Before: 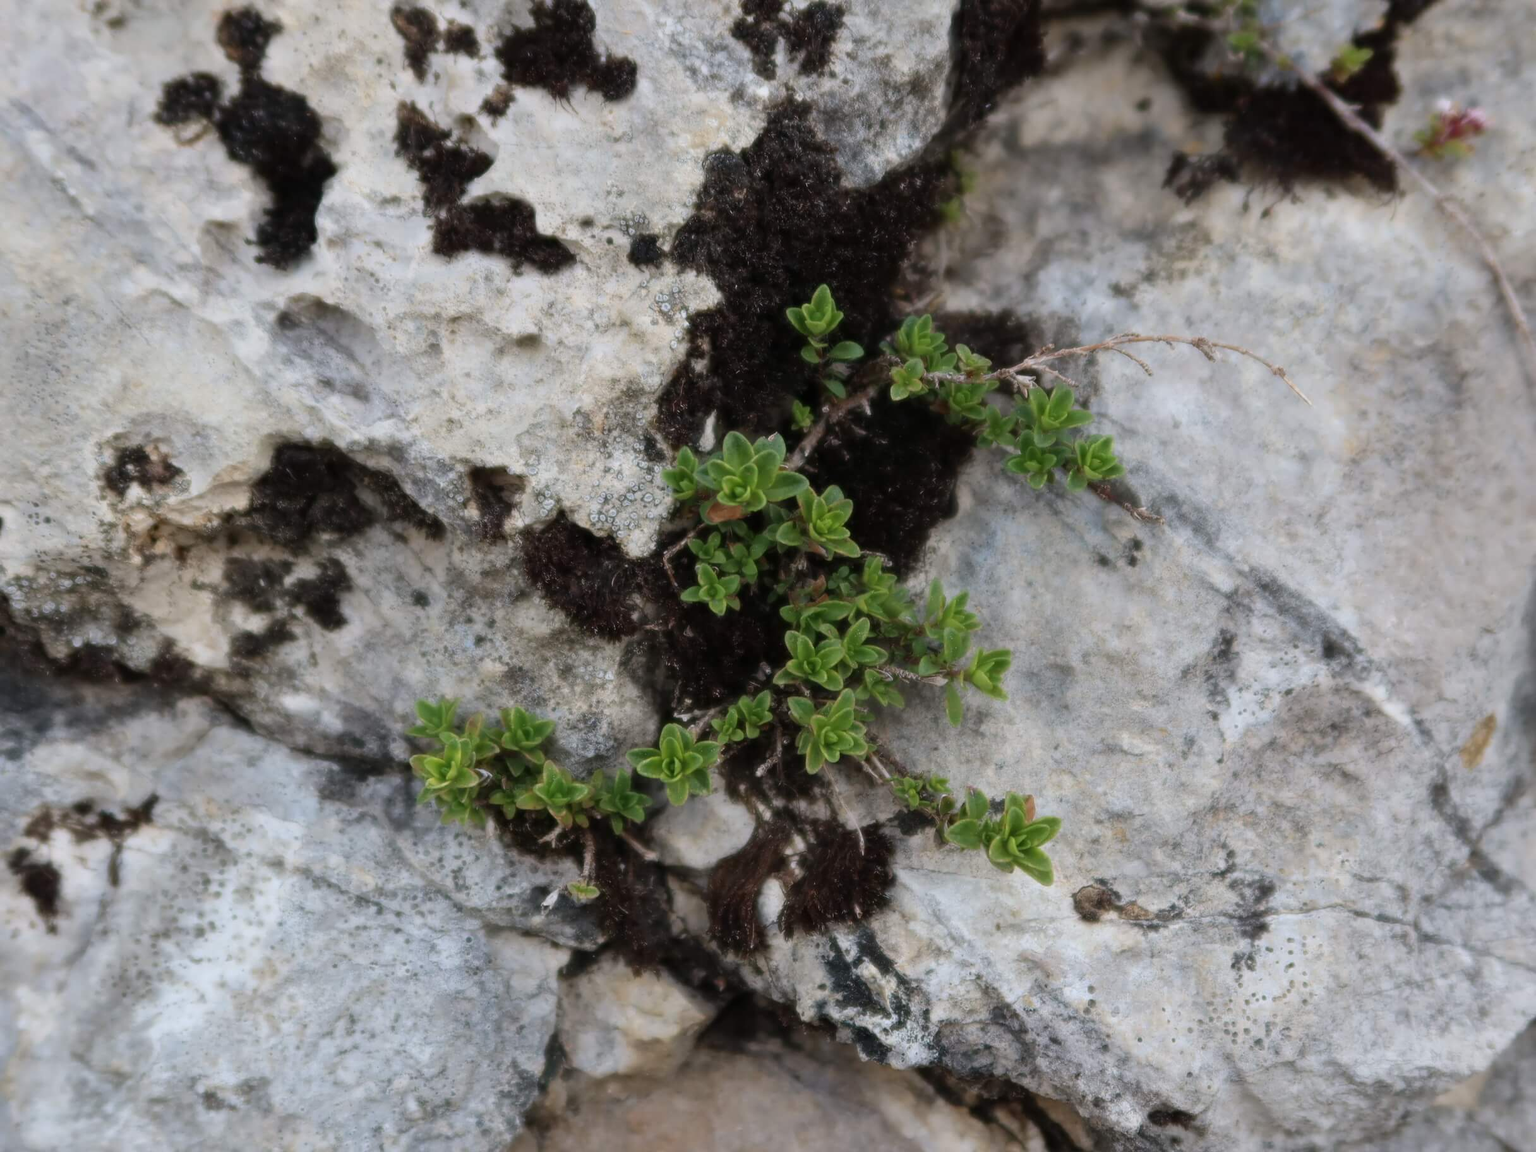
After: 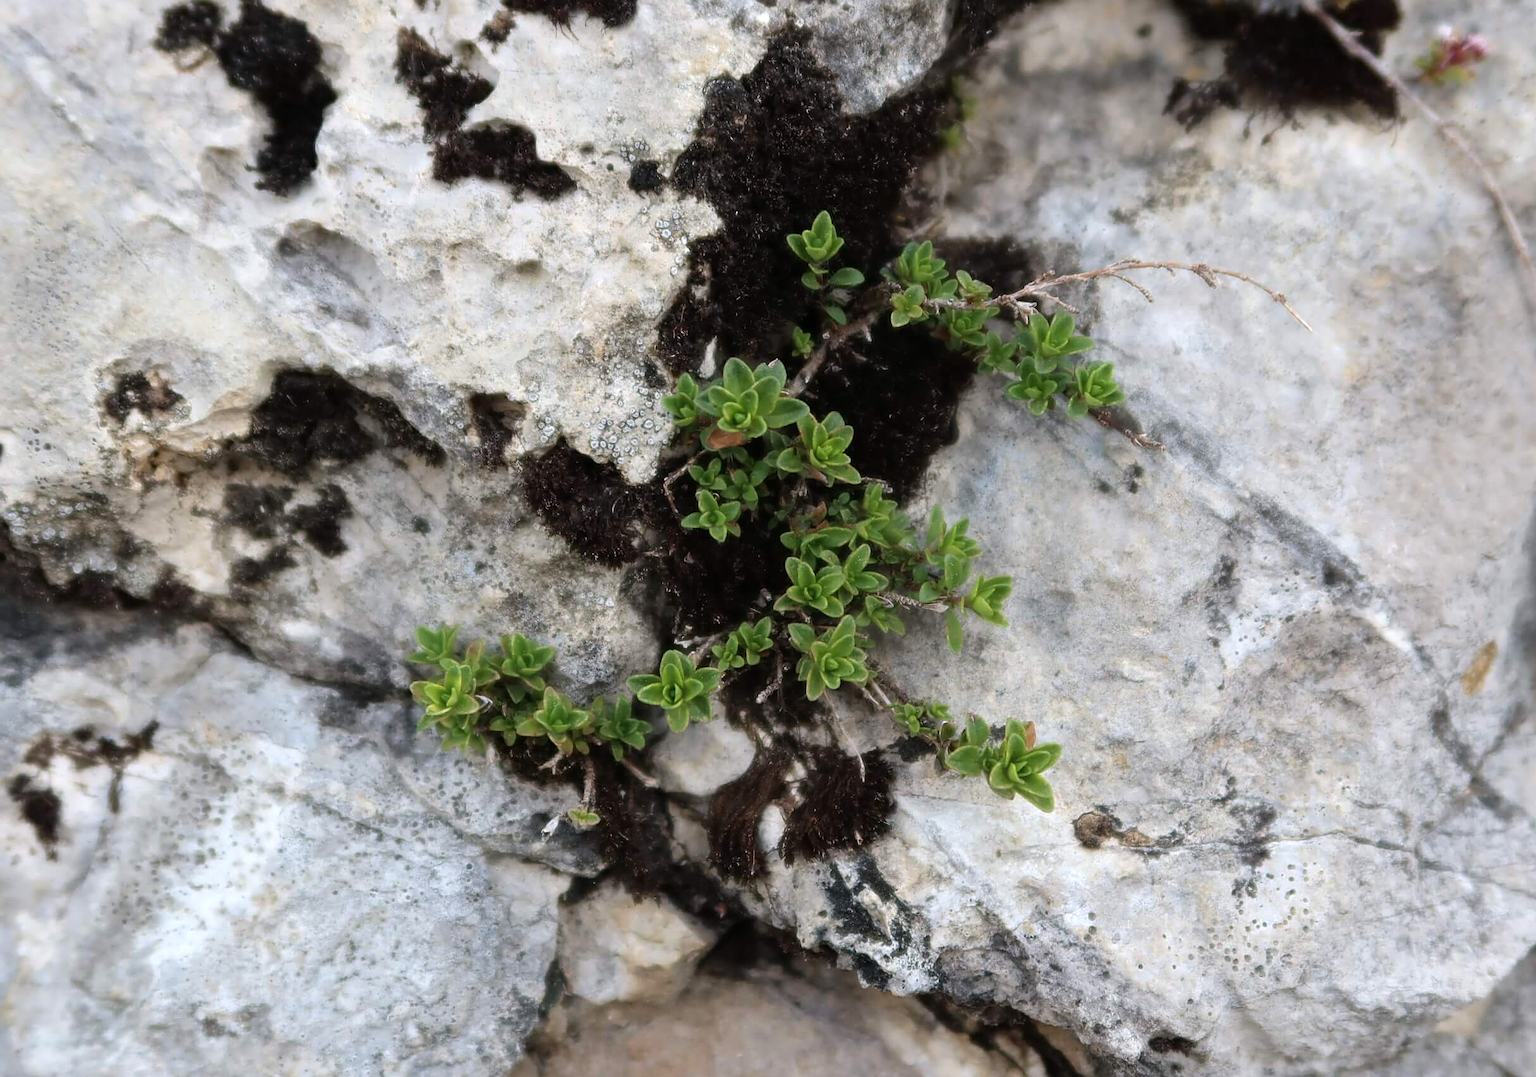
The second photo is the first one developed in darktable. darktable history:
tone equalizer: -8 EV -0.428 EV, -7 EV -0.387 EV, -6 EV -0.302 EV, -5 EV -0.188 EV, -3 EV 0.193 EV, -2 EV 0.34 EV, -1 EV 0.413 EV, +0 EV 0.401 EV
sharpen: on, module defaults
crop and rotate: top 6.454%
